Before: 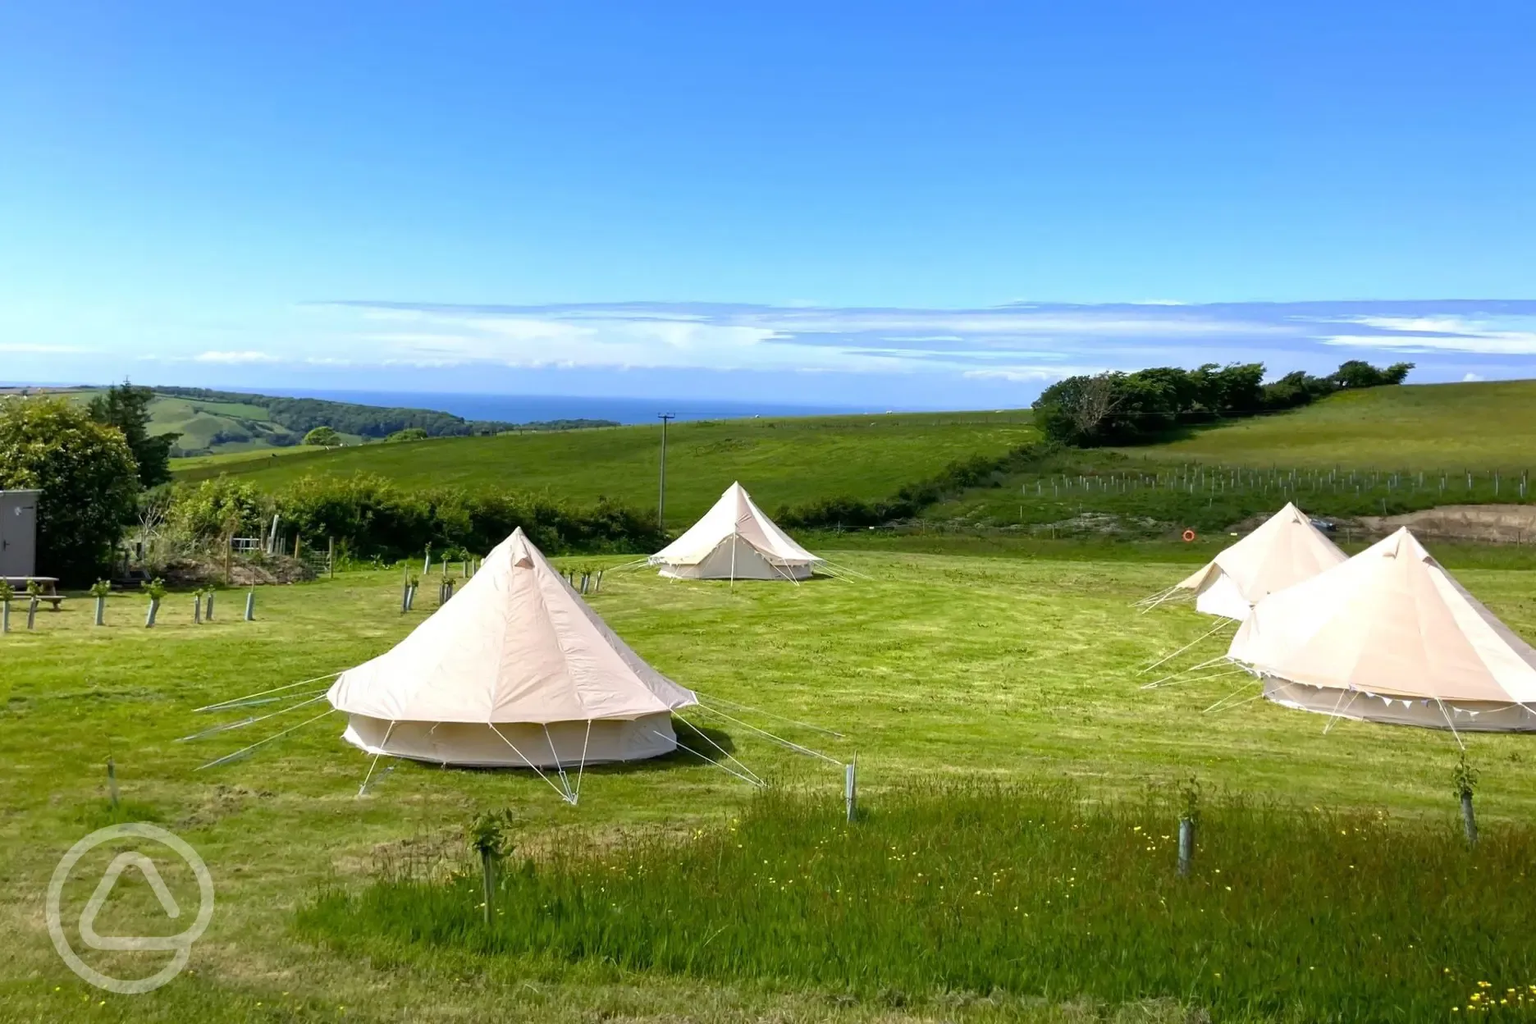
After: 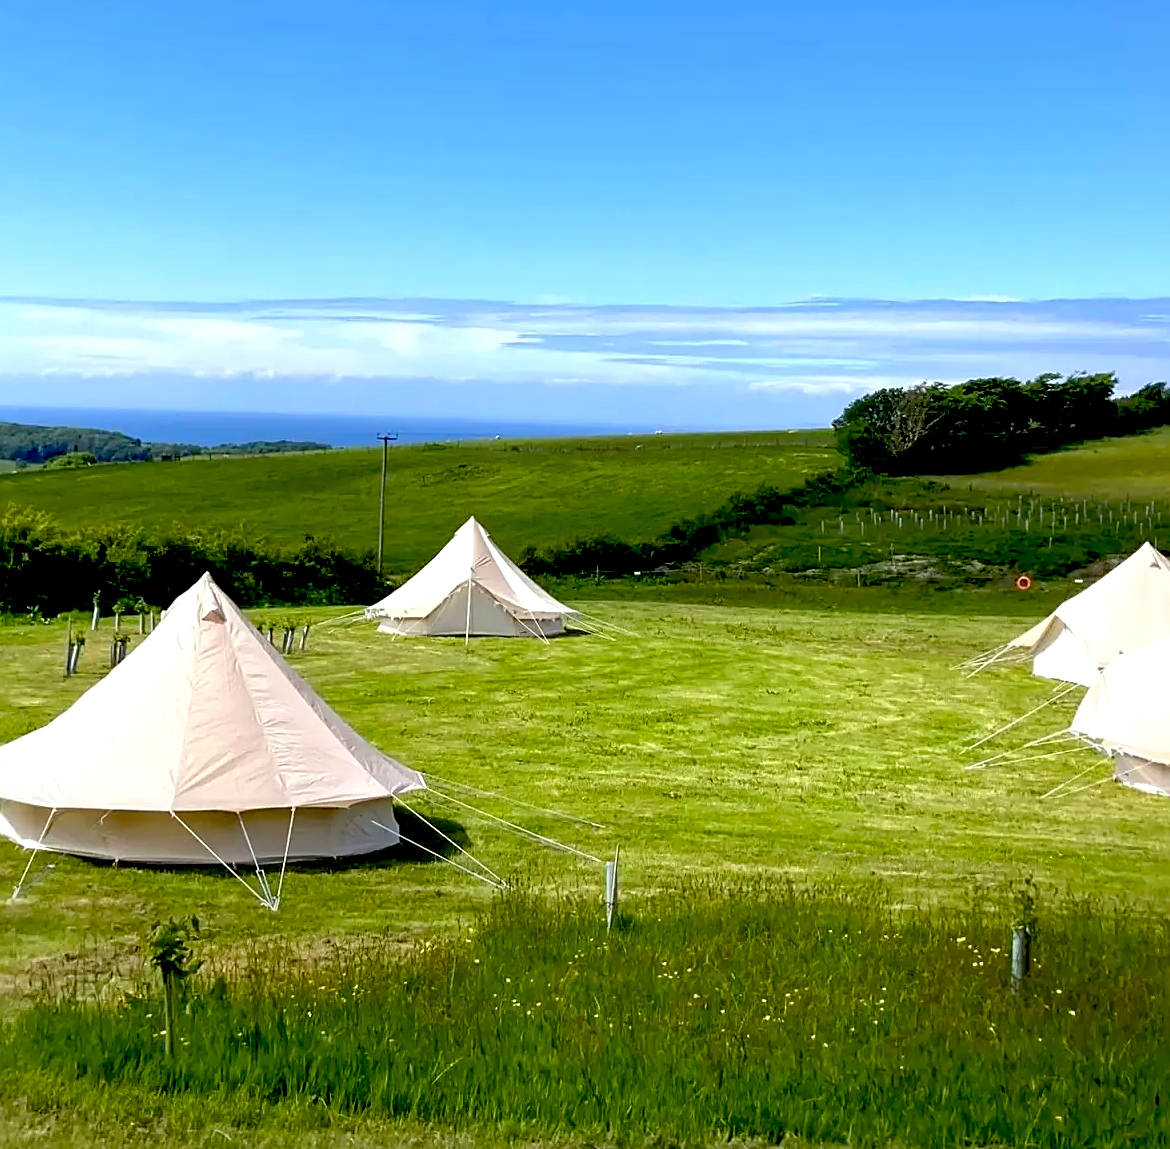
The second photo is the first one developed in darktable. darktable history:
sharpen: on, module defaults
crop and rotate: left 22.748%, top 5.619%, right 14.725%, bottom 2.26%
exposure: black level correction 0.026, exposure 0.18 EV, compensate exposure bias true, compensate highlight preservation false
shadows and highlights: shadows 24.95, highlights -25.05
